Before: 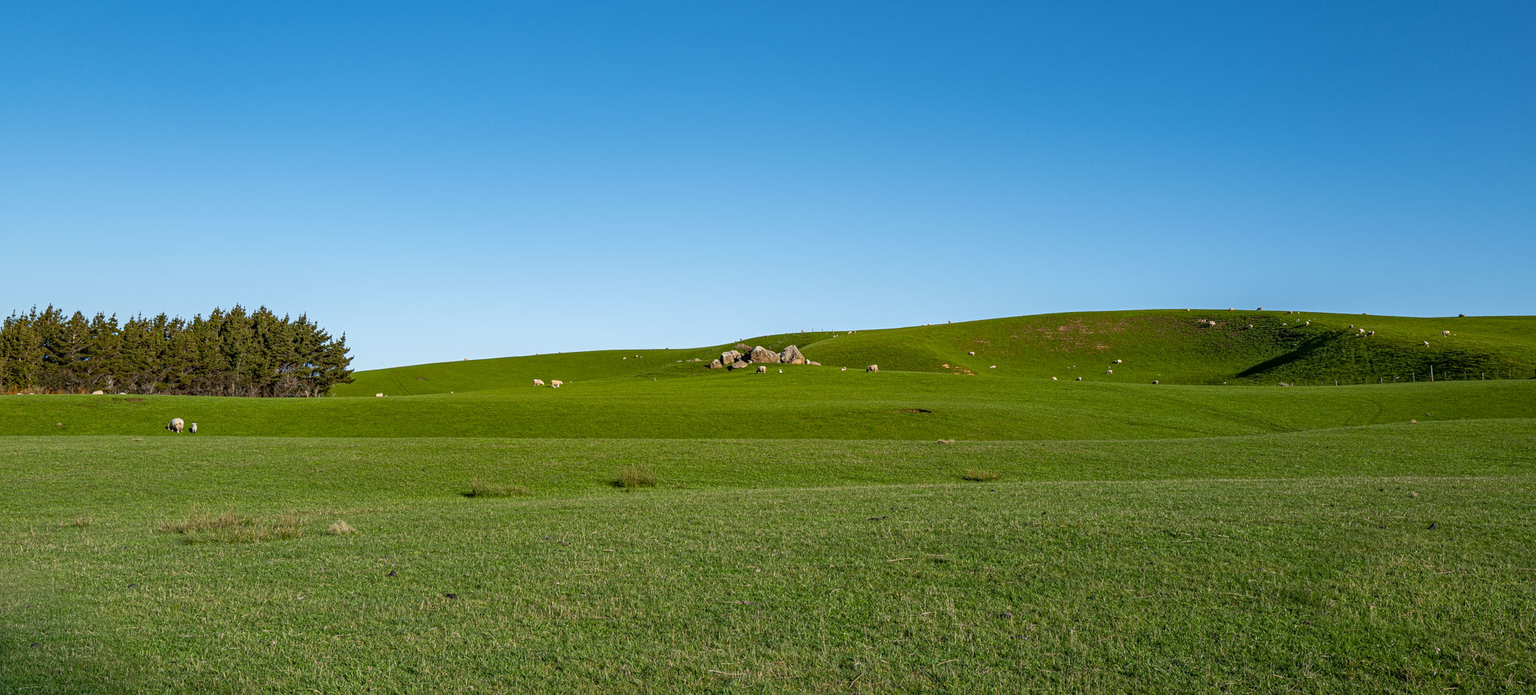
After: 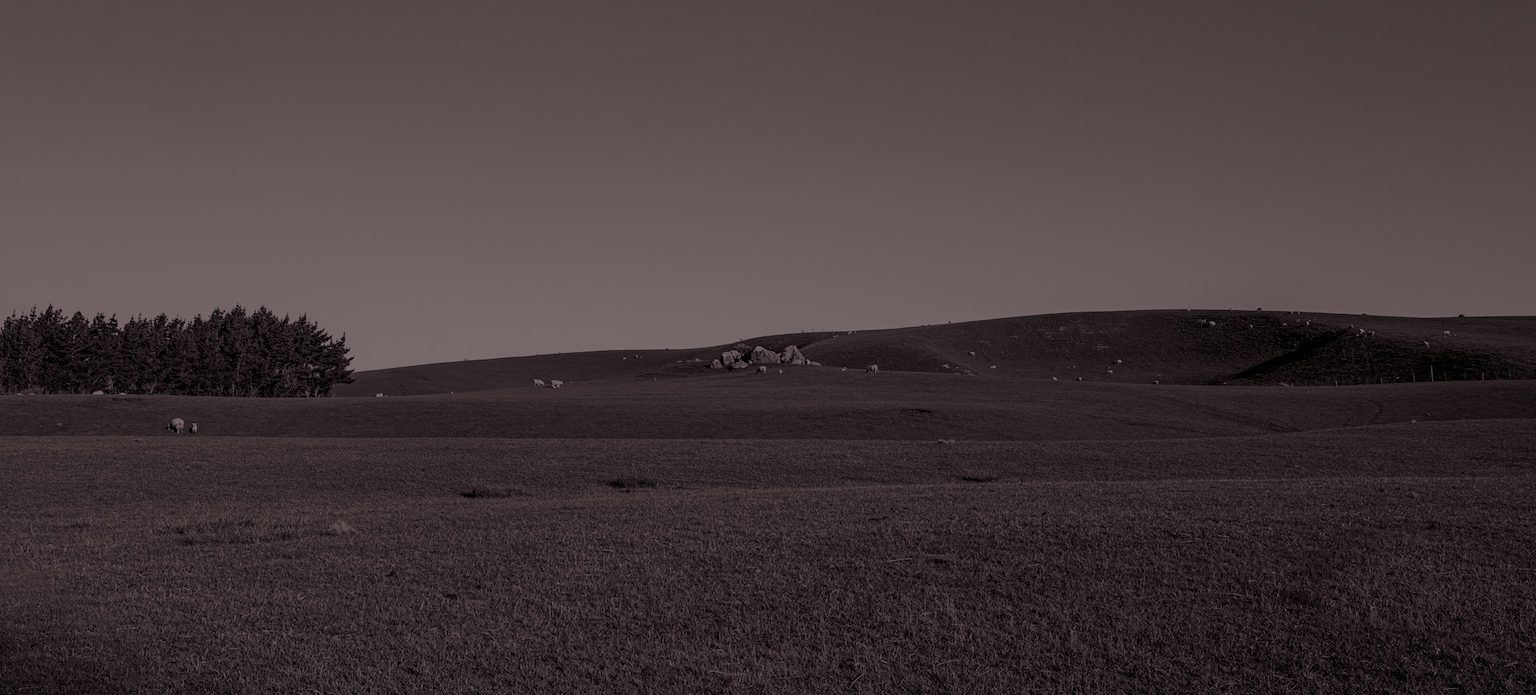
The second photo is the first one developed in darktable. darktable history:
color calibration: output gray [0.267, 0.423, 0.261, 0], illuminant same as pipeline (D50), adaptation none (bypass)
split-toning: shadows › saturation 0.2
filmic rgb: black relative exposure -16 EV, white relative exposure 6.92 EV, hardness 4.7
color balance rgb: perceptual brilliance grading › global brilliance -48.39%
